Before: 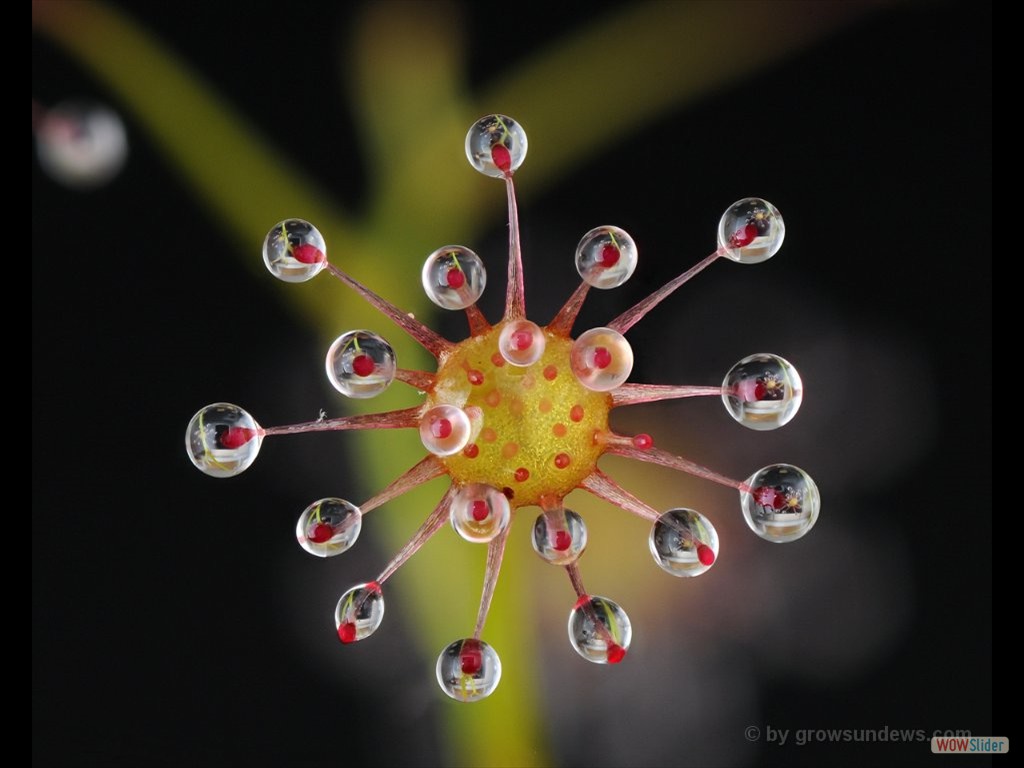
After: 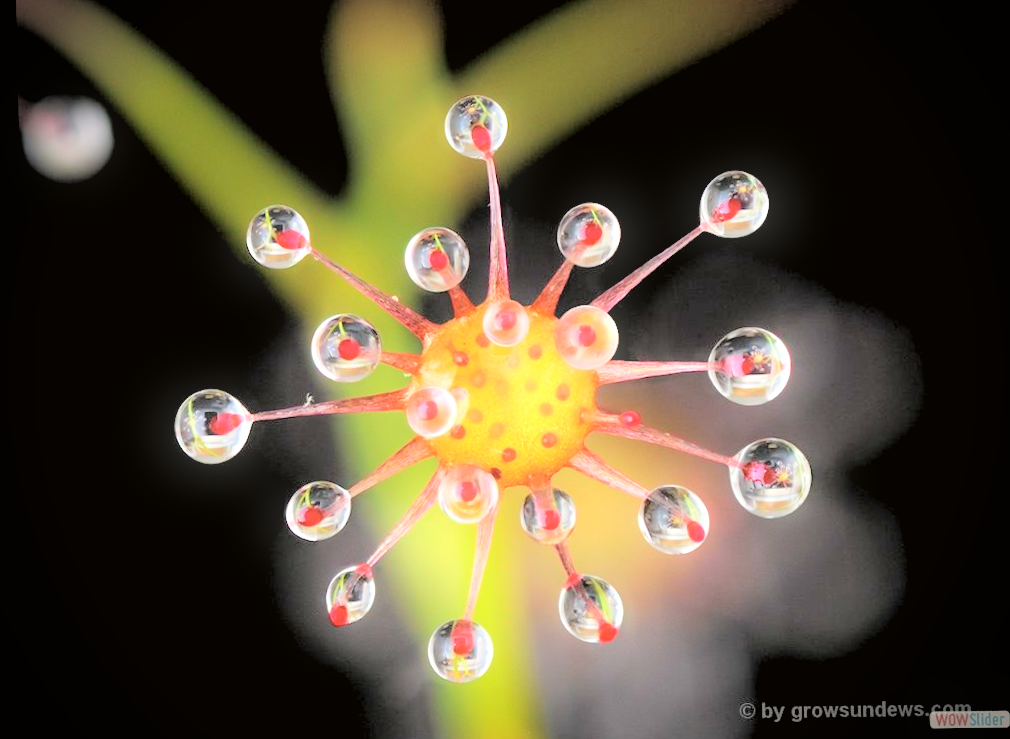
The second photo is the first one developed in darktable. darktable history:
rotate and perspective: rotation -1.32°, lens shift (horizontal) -0.031, crop left 0.015, crop right 0.985, crop top 0.047, crop bottom 0.982
bloom: size 5%, threshold 95%, strength 15%
exposure: black level correction 0, exposure 1 EV, compensate exposure bias true, compensate highlight preservation false
tone curve: curves: ch0 [(0, 0.01) (0.052, 0.045) (0.136, 0.133) (0.275, 0.35) (0.43, 0.54) (0.676, 0.751) (0.89, 0.919) (1, 1)]; ch1 [(0, 0) (0.094, 0.081) (0.285, 0.299) (0.385, 0.403) (0.447, 0.429) (0.495, 0.496) (0.544, 0.552) (0.589, 0.612) (0.722, 0.728) (1, 1)]; ch2 [(0, 0) (0.257, 0.217) (0.43, 0.421) (0.498, 0.507) (0.531, 0.544) (0.56, 0.579) (0.625, 0.642) (1, 1)], color space Lab, independent channels, preserve colors none
vignetting: fall-off start 88.03%, fall-off radius 24.9%
rgb levels: preserve colors sum RGB, levels [[0.038, 0.433, 0.934], [0, 0.5, 1], [0, 0.5, 1]]
